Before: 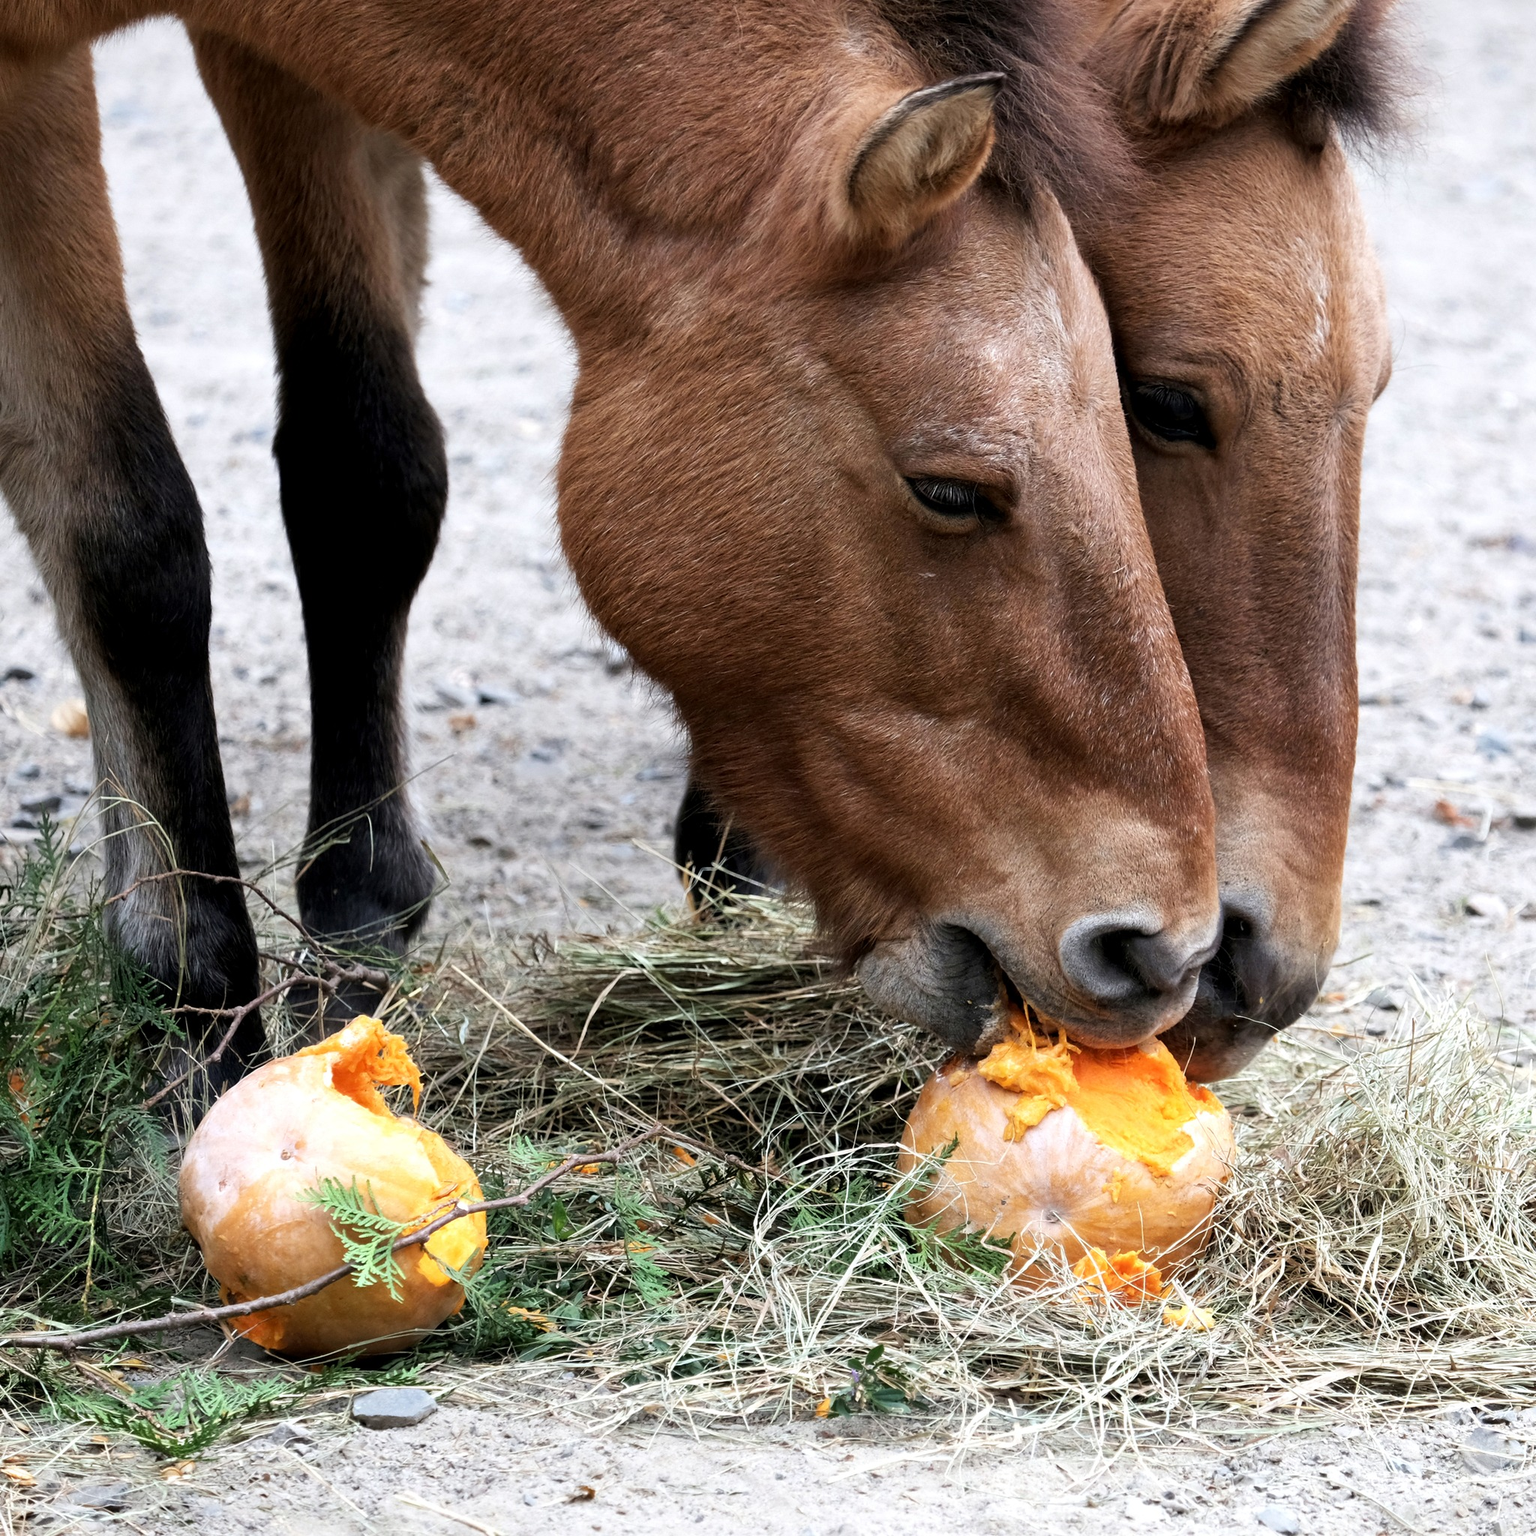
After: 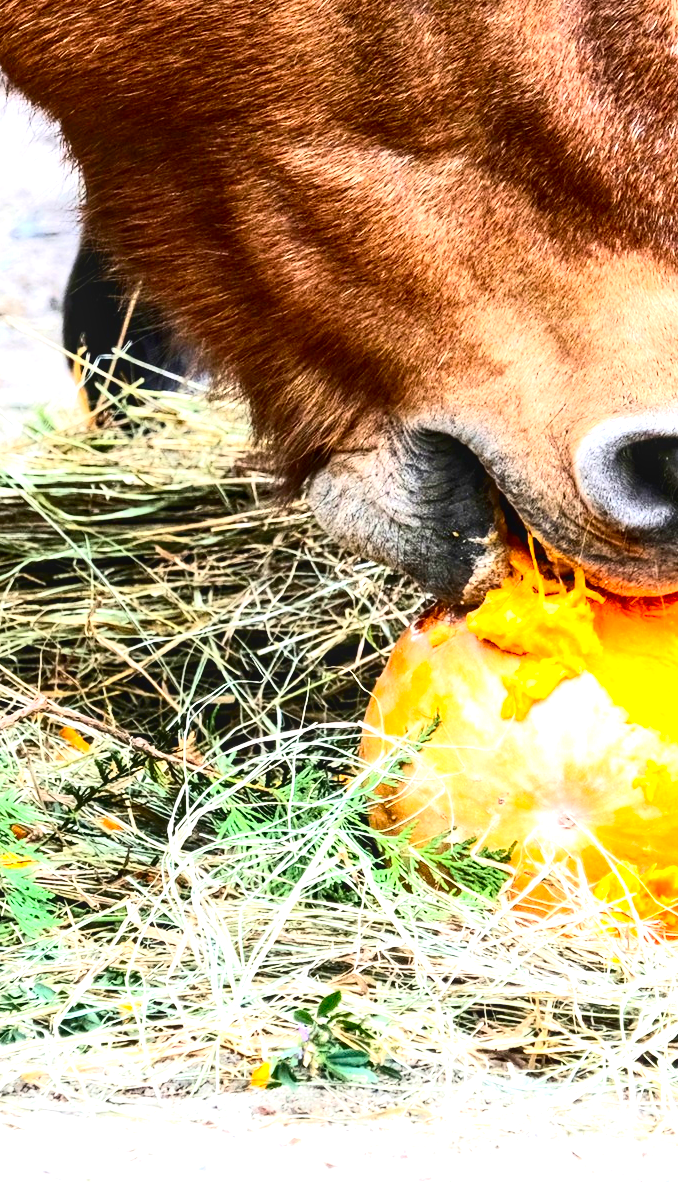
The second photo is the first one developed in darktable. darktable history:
crop: left 40.878%, top 39.176%, right 25.993%, bottom 3.081%
exposure: black level correction 0, exposure 1.45 EV, compensate exposure bias true, compensate highlight preservation false
local contrast: on, module defaults
color balance rgb: perceptual saturation grading › global saturation 20%, global vibrance 20%
contrast brightness saturation: contrast 0.4, brightness 0.05, saturation 0.25
